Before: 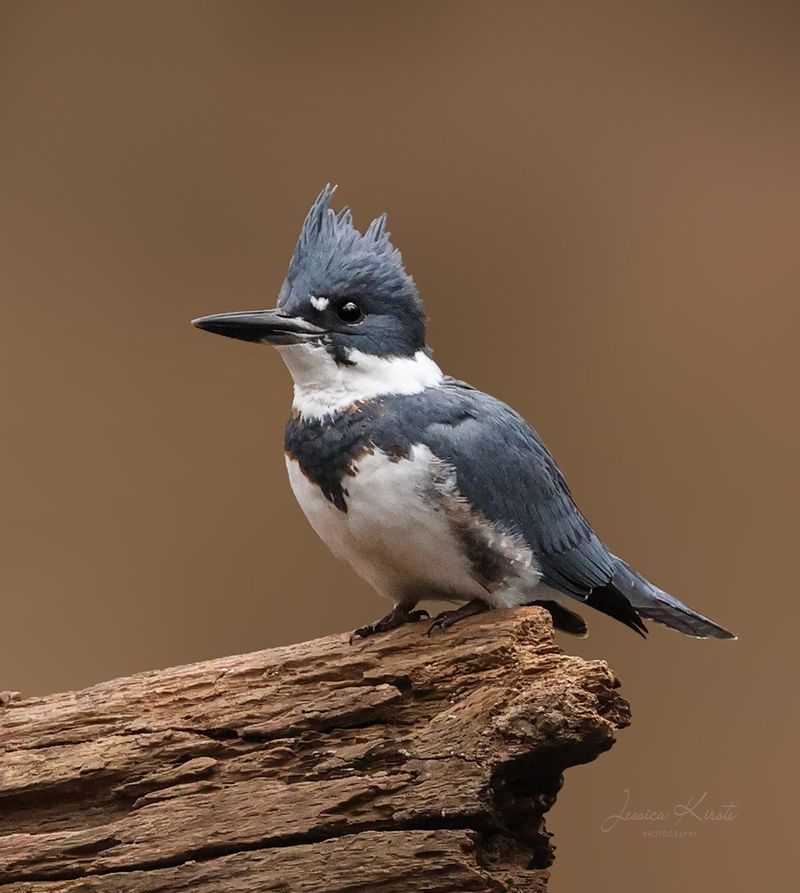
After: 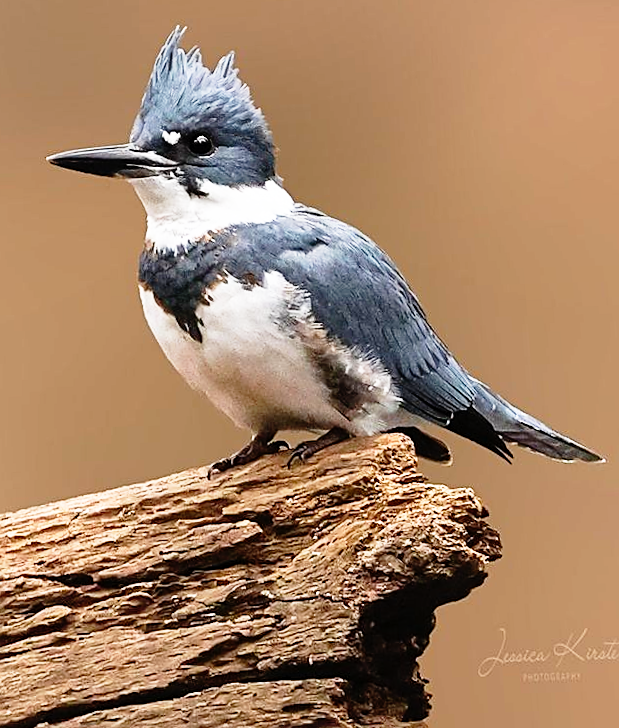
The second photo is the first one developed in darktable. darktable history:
base curve: curves: ch0 [(0, 0) (0.012, 0.01) (0.073, 0.168) (0.31, 0.711) (0.645, 0.957) (1, 1)], preserve colors none
rotate and perspective: rotation -1.68°, lens shift (vertical) -0.146, crop left 0.049, crop right 0.912, crop top 0.032, crop bottom 0.96
sharpen: on, module defaults
crop: left 16.315%, top 14.246%
